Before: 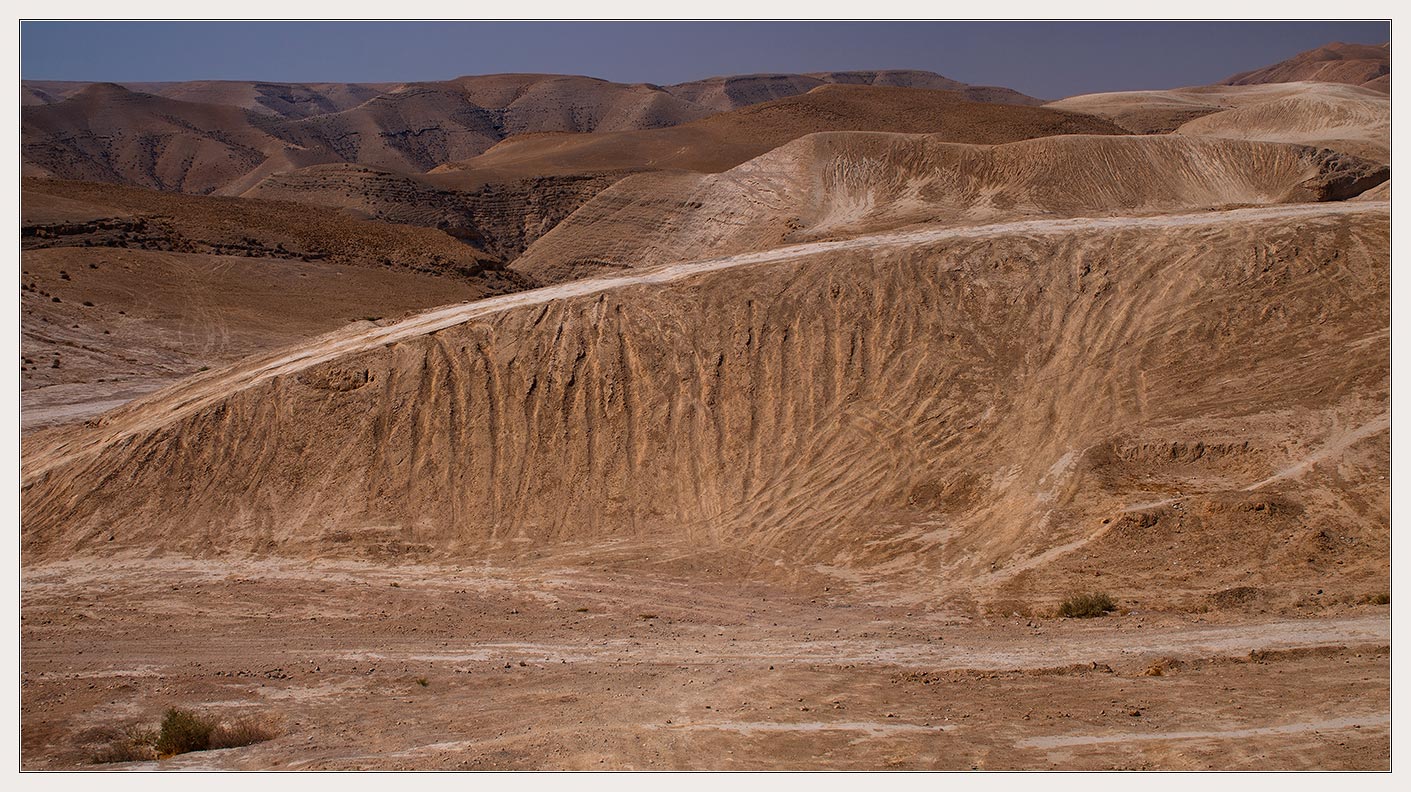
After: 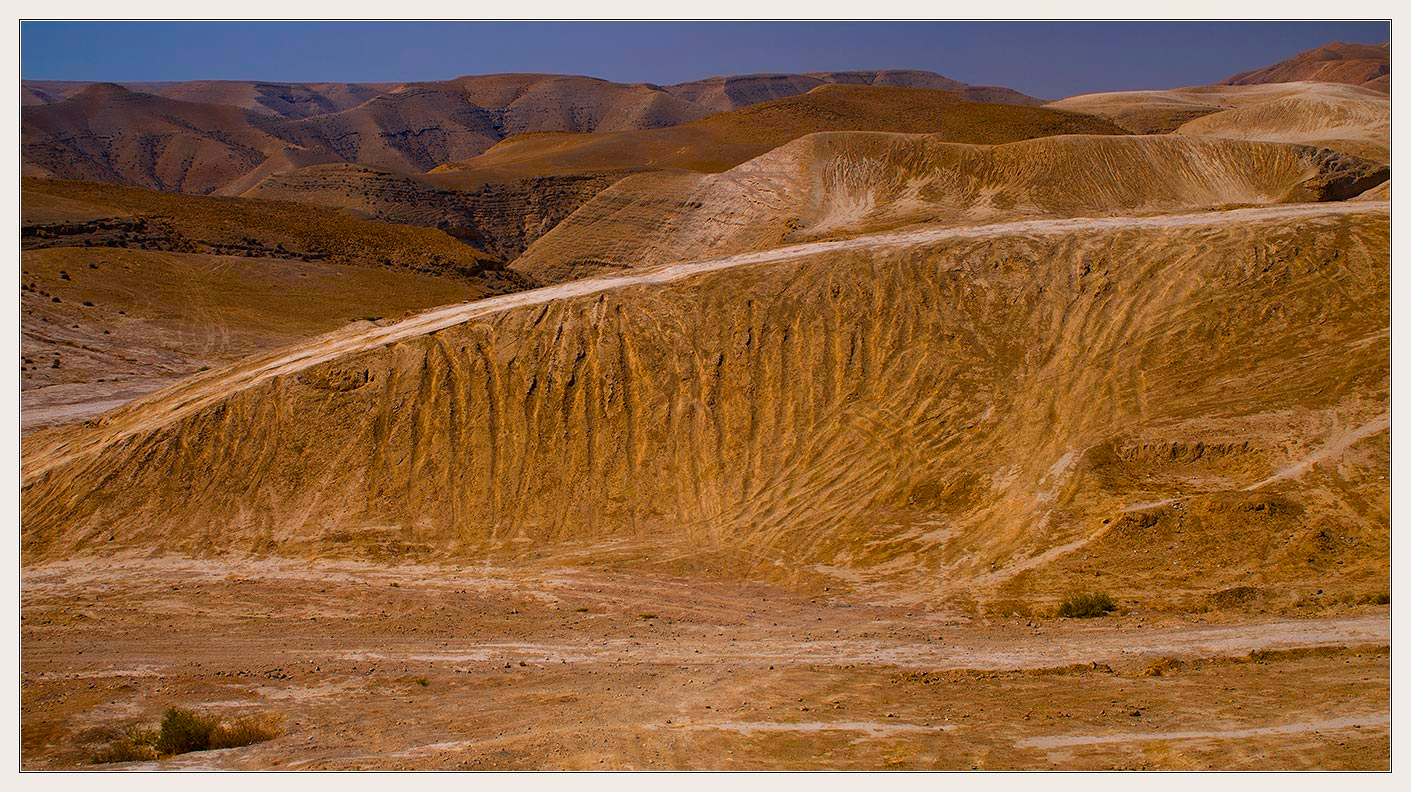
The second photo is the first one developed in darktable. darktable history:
color balance rgb: shadows lift › luminance -7.514%, shadows lift › chroma 2.149%, shadows lift › hue 203.23°, perceptual saturation grading › global saturation 36.57%, perceptual saturation grading › shadows 35.21%, global vibrance 25.348%
